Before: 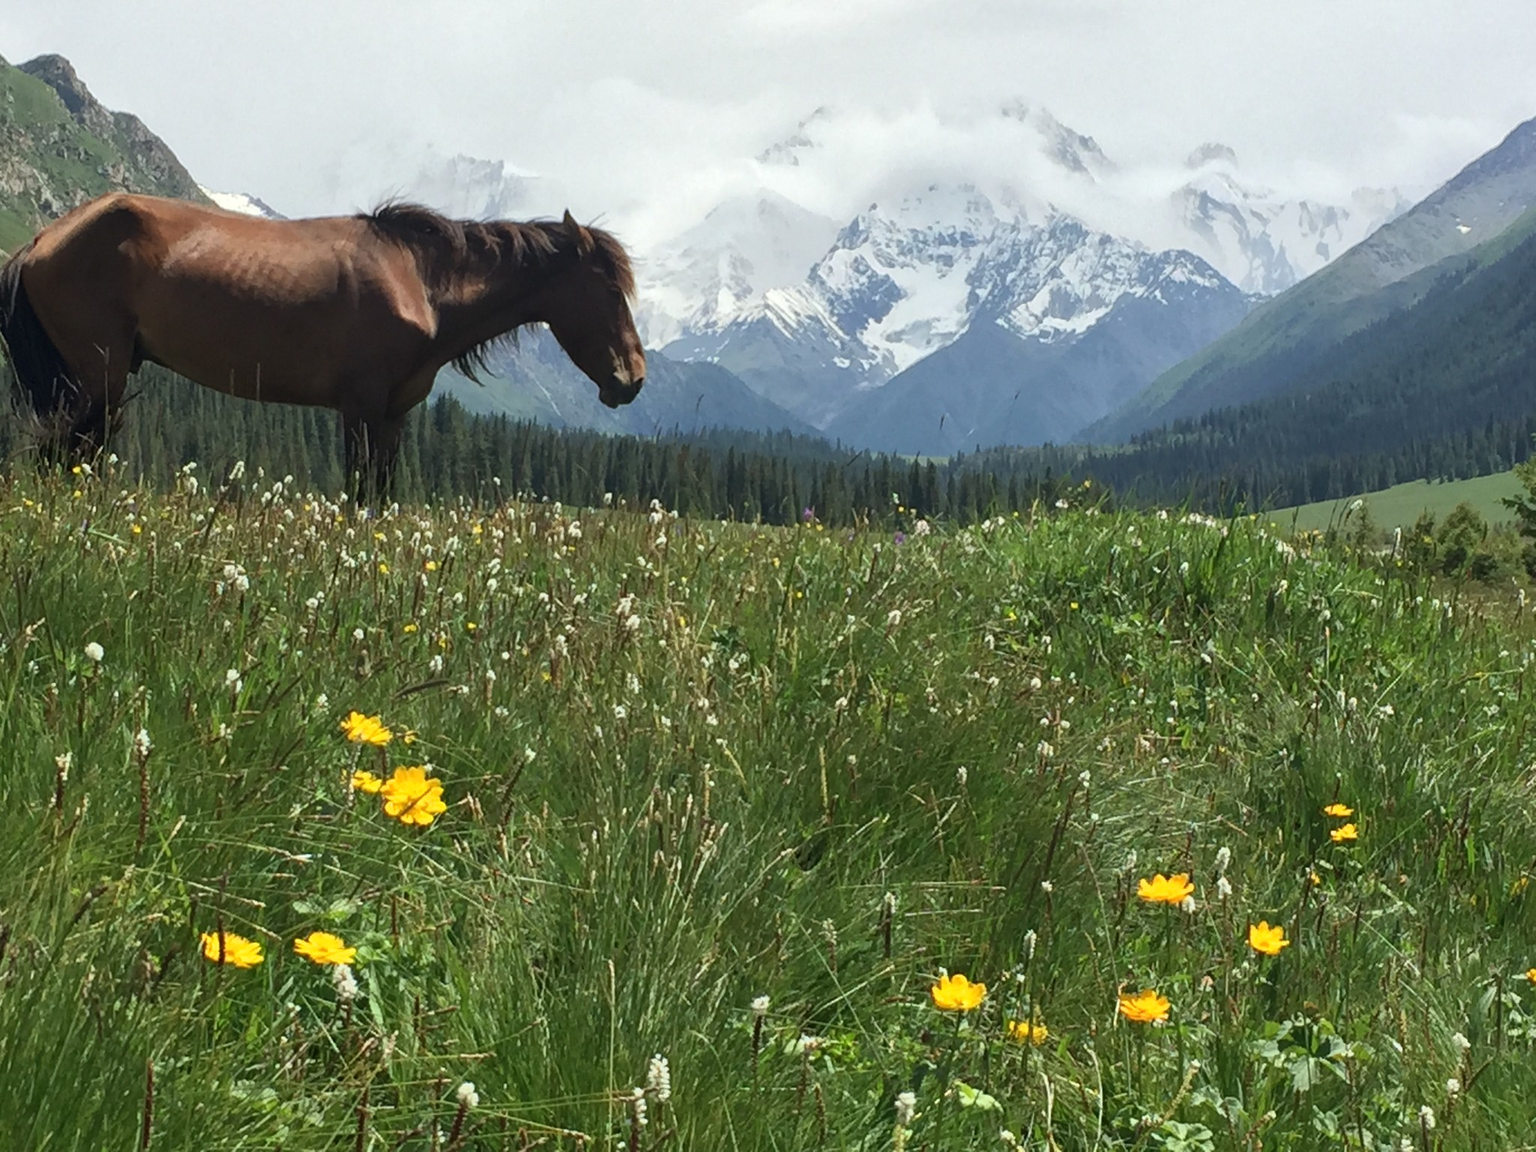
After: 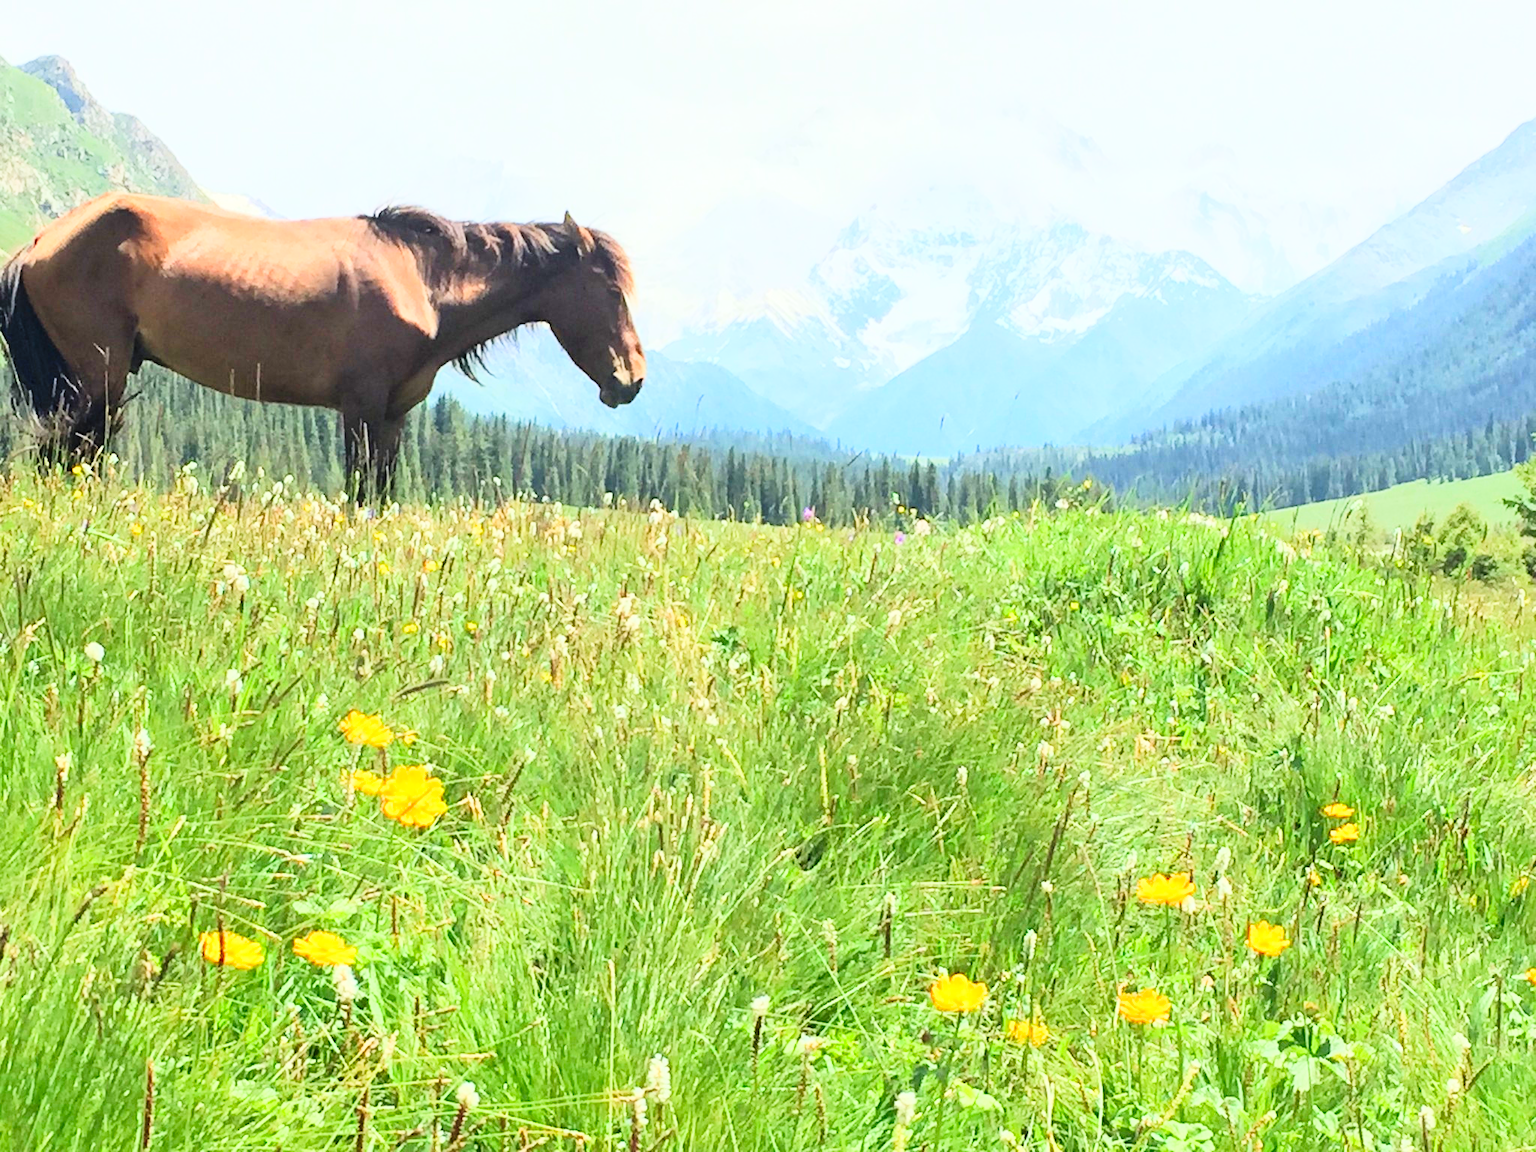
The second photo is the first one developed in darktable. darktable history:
tone curve: curves: ch0 [(0, 0) (0.417, 0.851) (1, 1)], color space Lab, linked channels, preserve colors none
